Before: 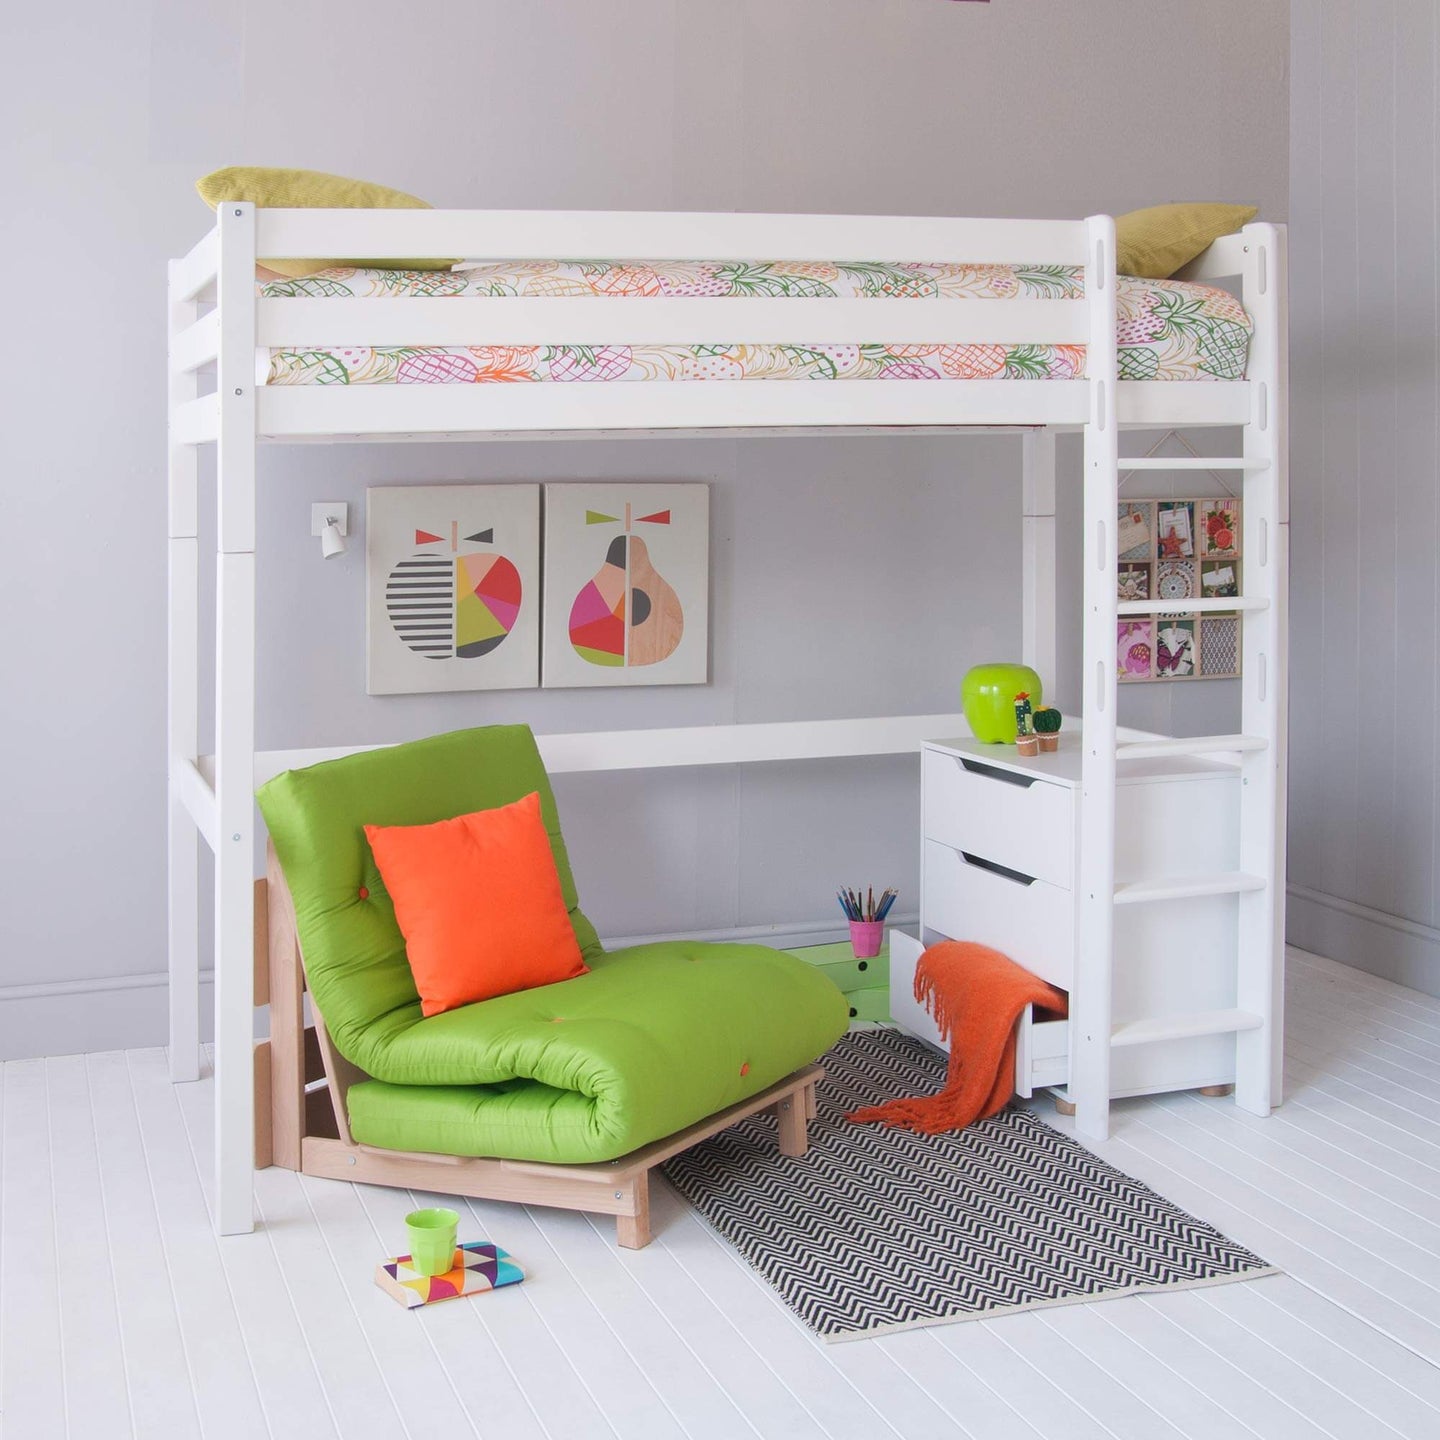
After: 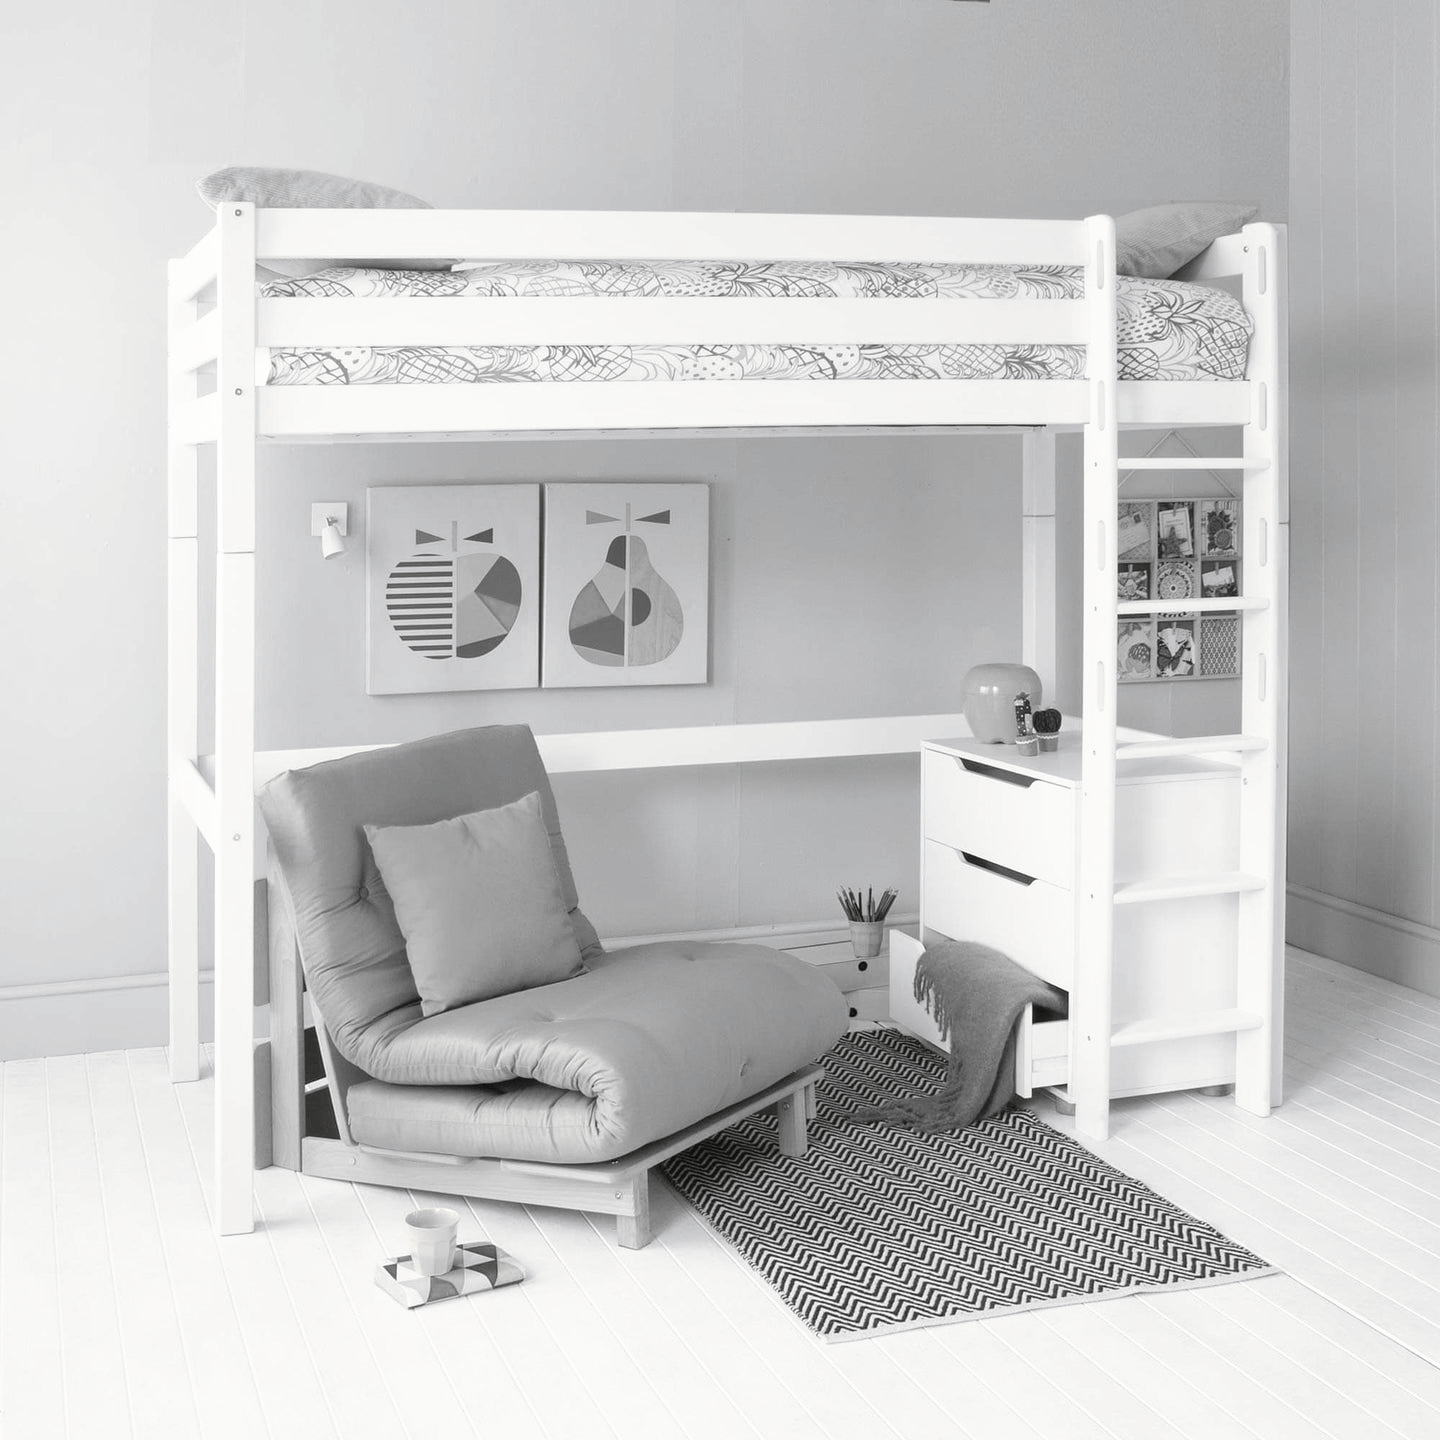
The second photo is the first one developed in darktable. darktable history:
tone curve: curves: ch0 [(0, 0) (0.003, 0.025) (0.011, 0.025) (0.025, 0.029) (0.044, 0.035) (0.069, 0.053) (0.1, 0.083) (0.136, 0.118) (0.177, 0.163) (0.224, 0.22) (0.277, 0.295) (0.335, 0.371) (0.399, 0.444) (0.468, 0.524) (0.543, 0.618) (0.623, 0.702) (0.709, 0.79) (0.801, 0.89) (0.898, 0.973) (1, 1)], preserve colors none
color look up table: target L [91.64, 97.23, 87.41, 90.24, 81.69, 76.25, 78.31, 69.61, 50.69, 40.45, 53.68, 44, 7.568, 200.37, 88.12, 73.68, 71.1, 68.49, 63.6, 48.84, 50.96, 45.63, 48.31, 39.63, 35.72, 15.16, 1.645, 100, 88.82, 82.41, 82.05, 78.79, 74.42, 76.98, 76.98, 82.76, 54.24, 54.24, 53.09, 40.45, 35.16, 21.7, 97.23, 79.88, 82.76, 61.32, 51.22, 34.03, 33.46], target a [-0.1, -0.657, -0.001, -0.003, 0, 0, 0.001, 0, 0.001, 0.001, 0.001, 0, 0, 0, -0.002, 0 ×4, 0.001 ×5, 0, 0, -0.153, -0.286, -0.001, 0, 0, 0.001, 0 ×4, 0.001 ×5, 0, -0.657, 0, 0, 0, 0.001, 0, 0.001], target b [1.238, 8.447, 0.003, 0.026, 0.002, 0.002, -0.005, 0.002, -0.004, -0.003, -0.002, 0.001, -0.002, 0, 0.025, 0.002 ×4, -0.004, -0.004, -0.003, -0.004, -0.003, -0.003, -0.001, 1.891, 3.599, 0.003, 0.002, 0.002, -0.005, 0.002 ×4, -0.004, -0.004, -0.003 ×4, 8.447, 0.002, 0.002, 0.002, -0.004, -0.003, -0.003], num patches 49
